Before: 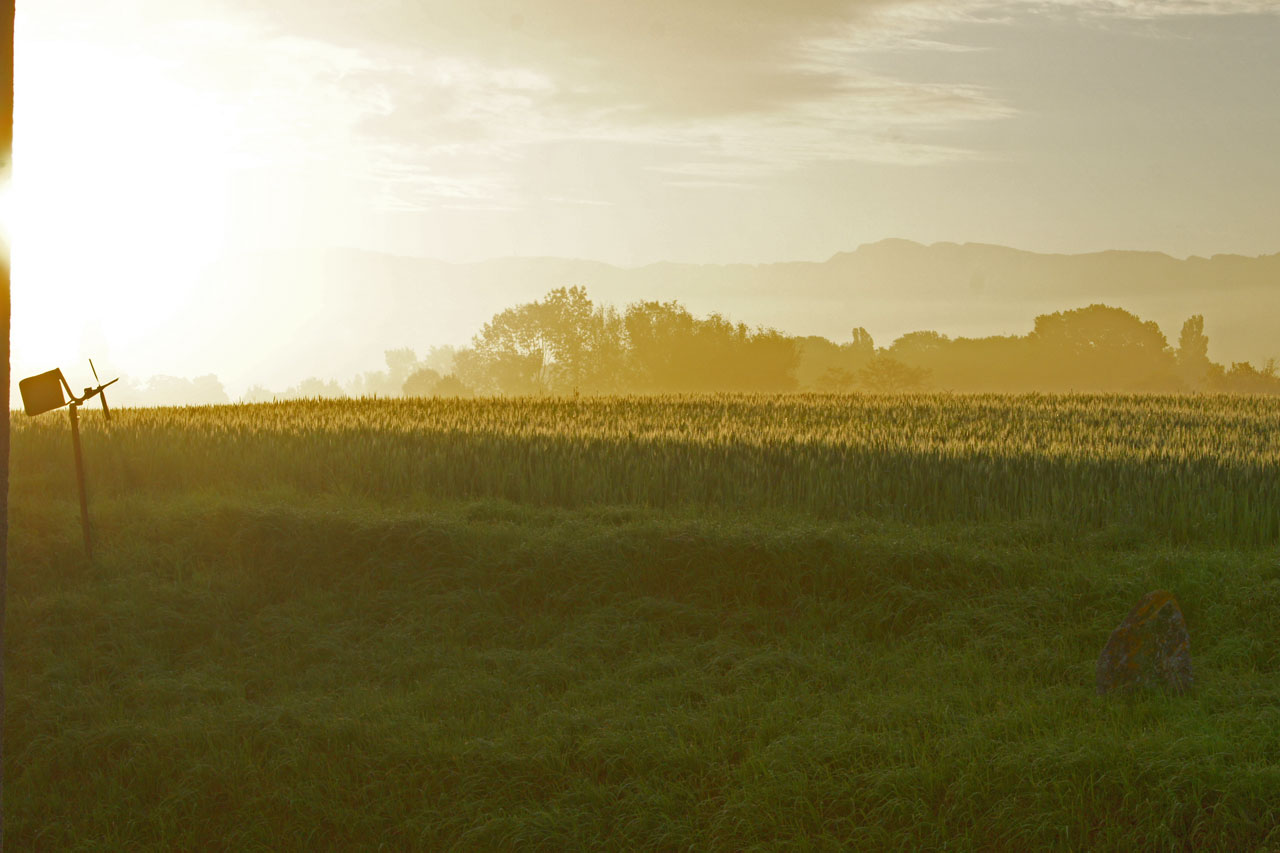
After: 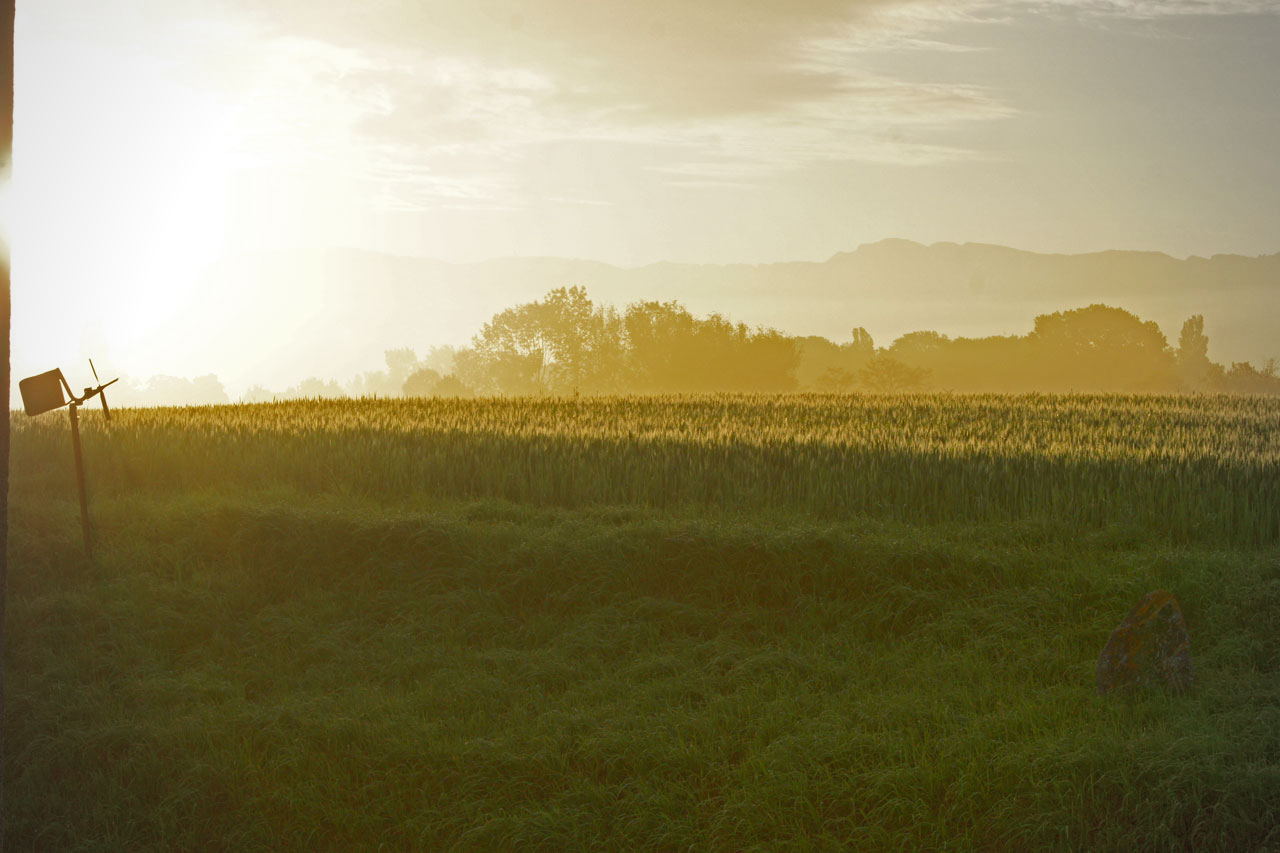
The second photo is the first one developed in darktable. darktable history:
vignetting: fall-off radius 44.95%, brightness -0.323, unbound false
